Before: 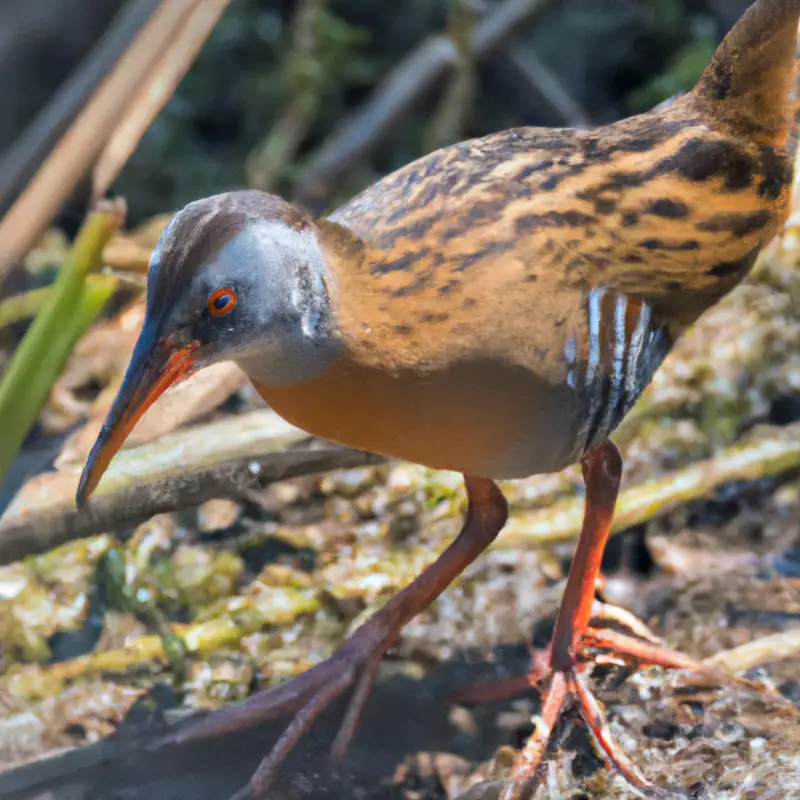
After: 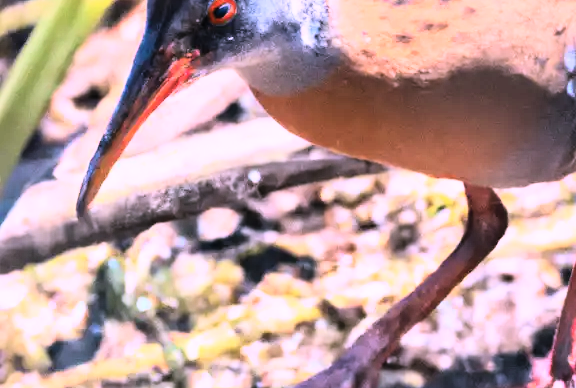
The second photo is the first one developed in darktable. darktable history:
rgb curve: curves: ch0 [(0, 0) (0.21, 0.15) (0.24, 0.21) (0.5, 0.75) (0.75, 0.96) (0.89, 0.99) (1, 1)]; ch1 [(0, 0.02) (0.21, 0.13) (0.25, 0.2) (0.5, 0.67) (0.75, 0.9) (0.89, 0.97) (1, 1)]; ch2 [(0, 0.02) (0.21, 0.13) (0.25, 0.2) (0.5, 0.67) (0.75, 0.9) (0.89, 0.97) (1, 1)], compensate middle gray true
color correction: highlights a* 15.46, highlights b* -20.56
crop: top 36.498%, right 27.964%, bottom 14.995%
fill light: on, module defaults
